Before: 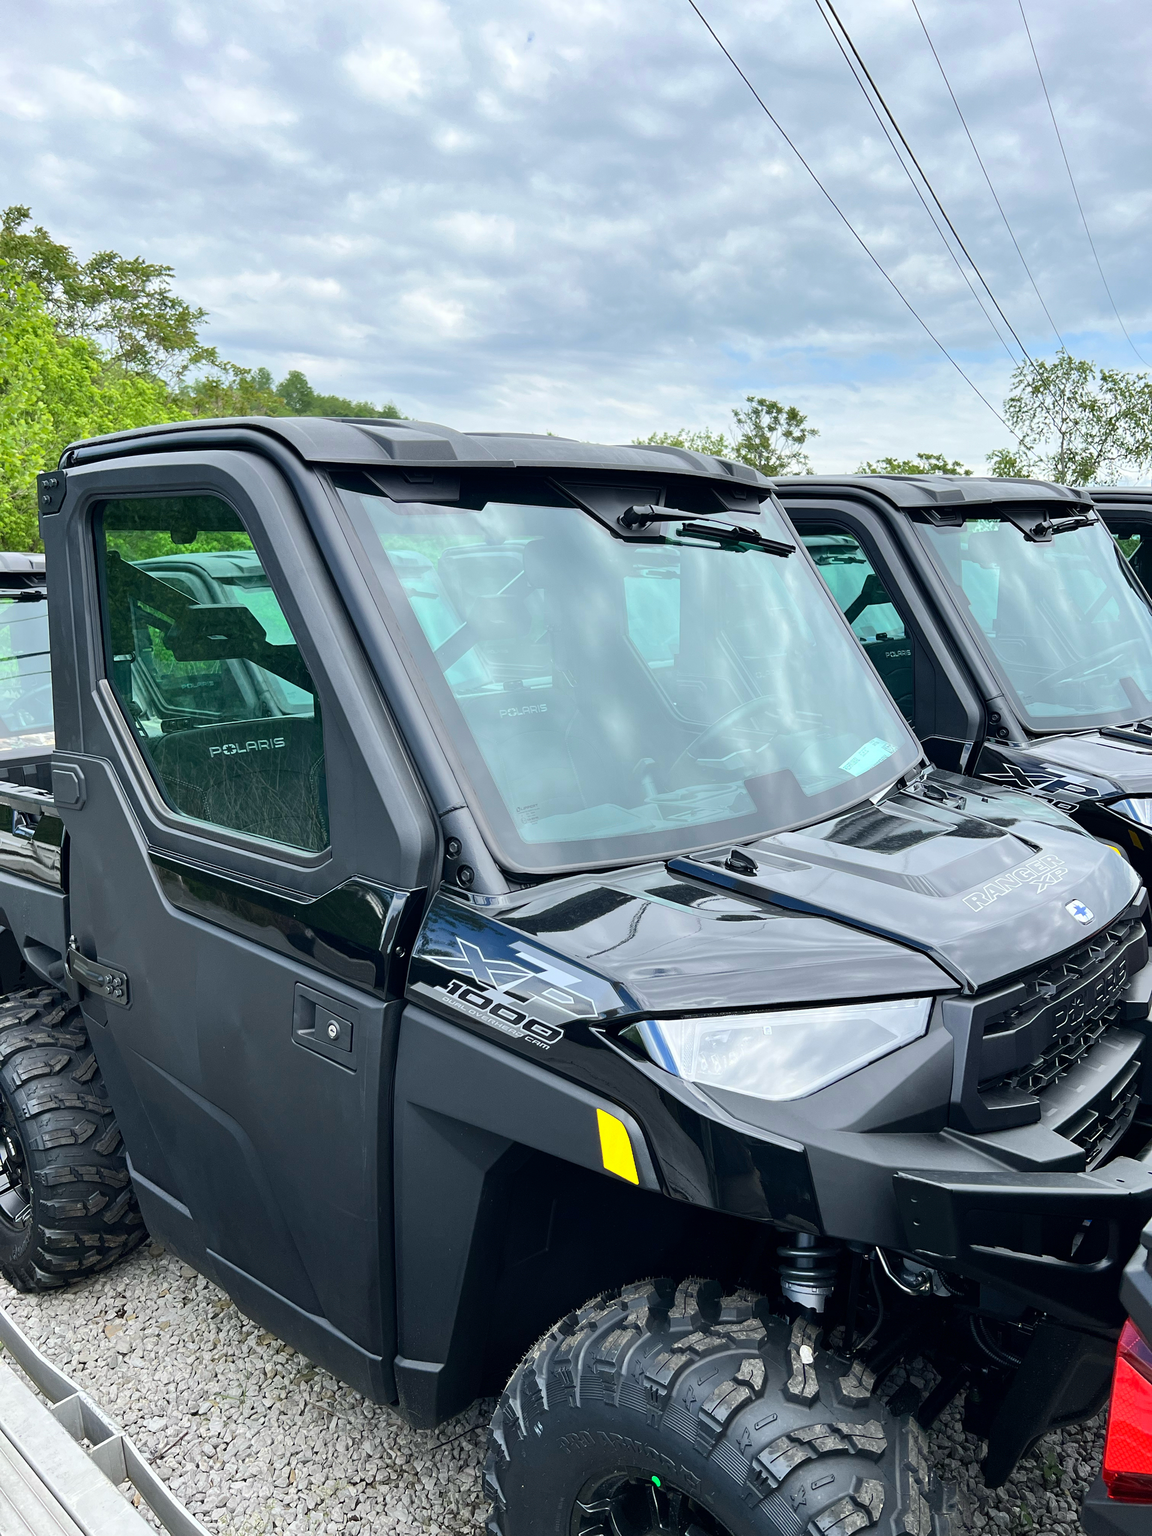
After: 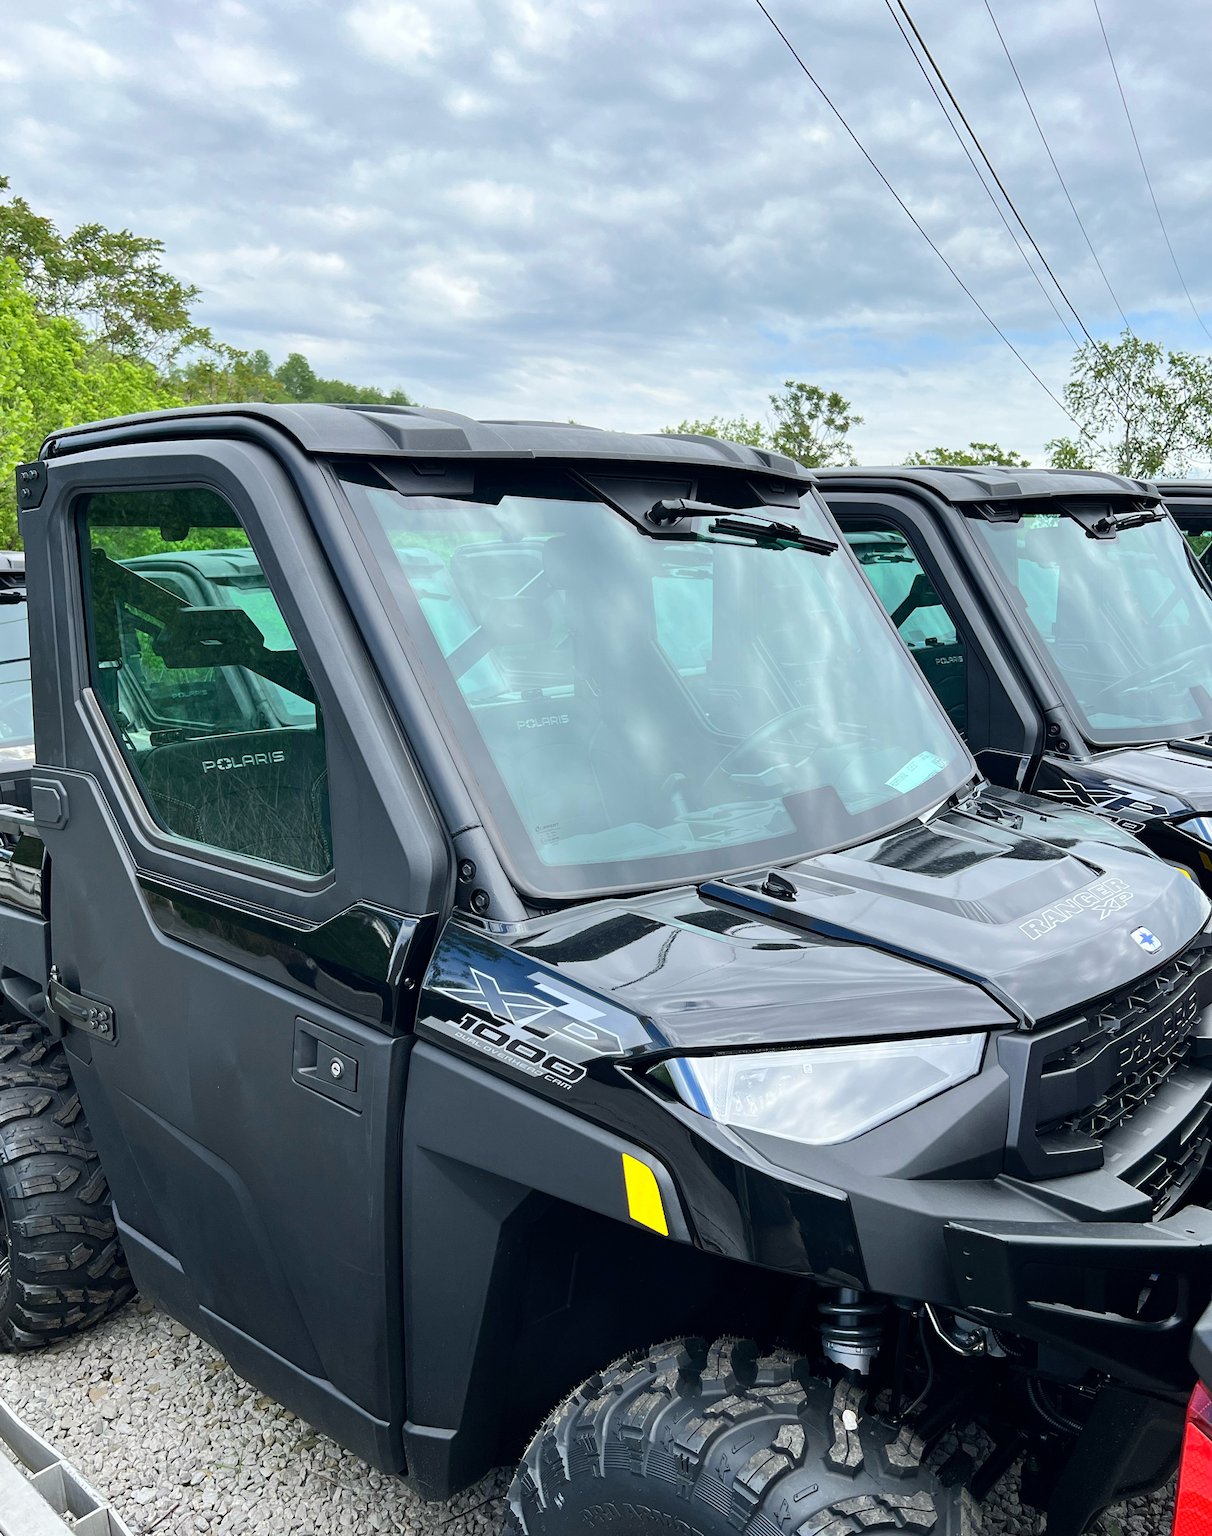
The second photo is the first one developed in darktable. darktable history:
crop: left 1.983%, top 2.951%, right 0.975%, bottom 4.819%
